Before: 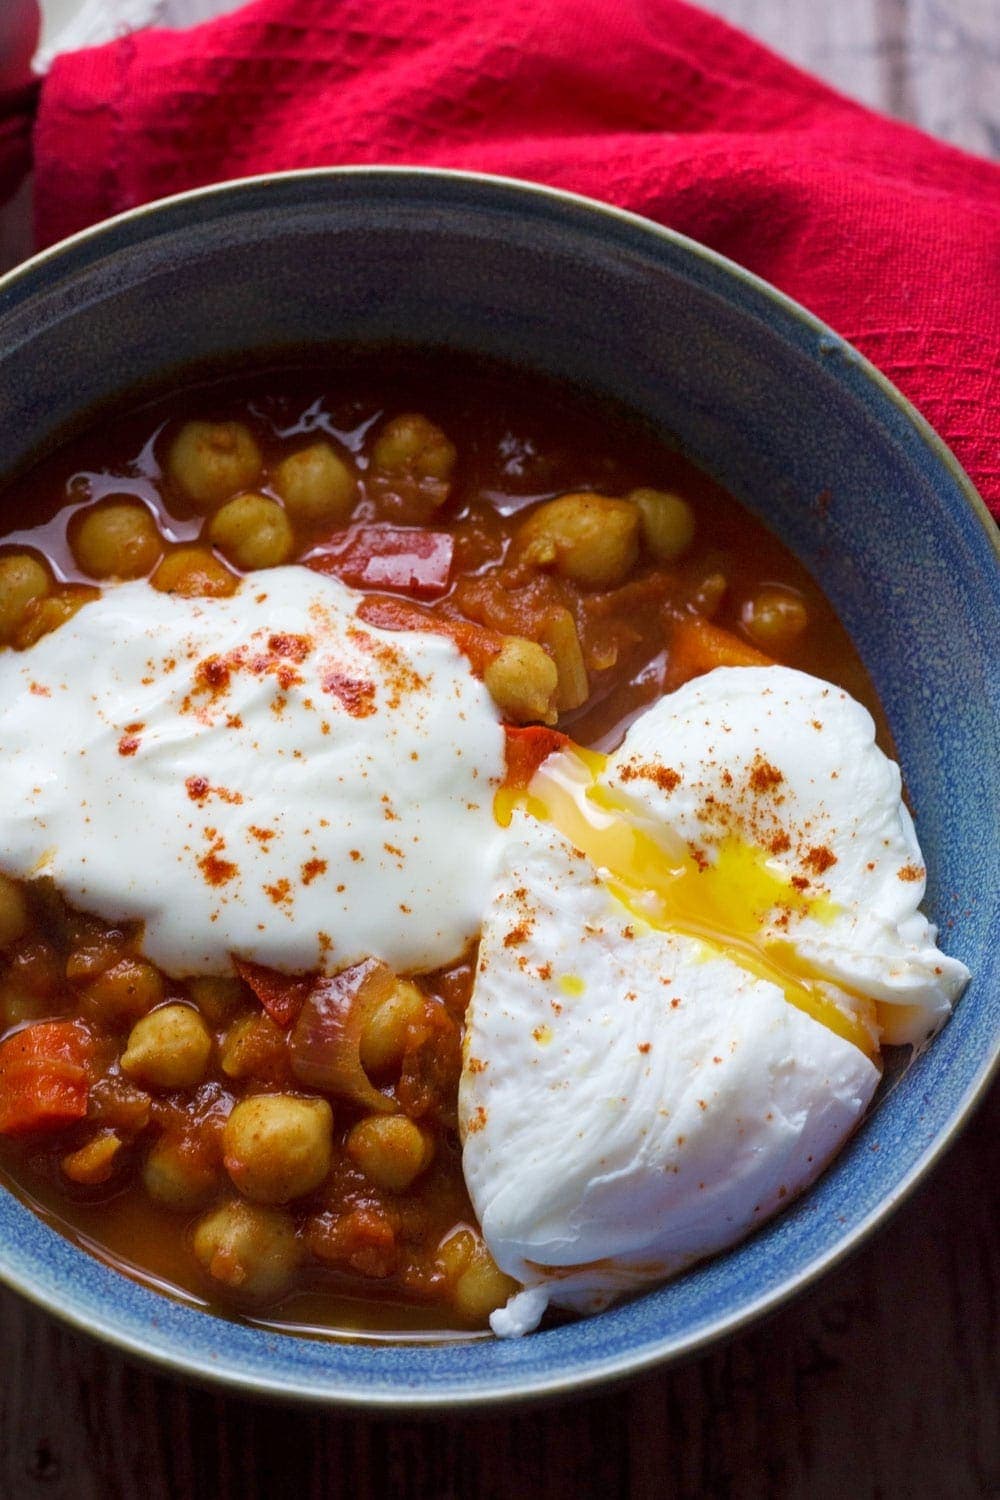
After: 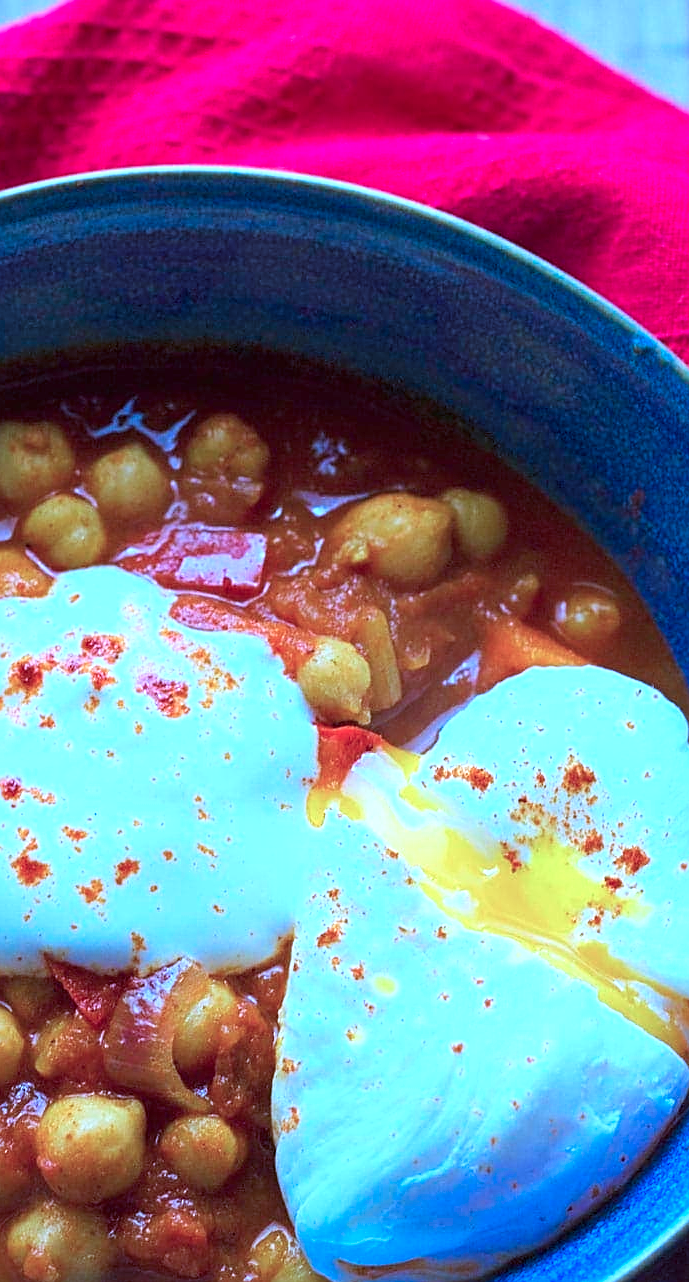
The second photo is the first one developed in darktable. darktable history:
crop: left 18.736%, right 12.274%, bottom 14.478%
sharpen: on, module defaults
exposure: black level correction 0, exposure 0.696 EV, compensate highlight preservation false
tone curve: curves: ch0 [(0, 0) (0.003, 0.003) (0.011, 0.011) (0.025, 0.026) (0.044, 0.046) (0.069, 0.071) (0.1, 0.103) (0.136, 0.14) (0.177, 0.183) (0.224, 0.231) (0.277, 0.286) (0.335, 0.346) (0.399, 0.412) (0.468, 0.483) (0.543, 0.56) (0.623, 0.643) (0.709, 0.732) (0.801, 0.826) (0.898, 0.917) (1, 1)], preserve colors none
color calibration: output R [0.972, 0.068, -0.094, 0], output G [-0.178, 1.216, -0.086, 0], output B [0.095, -0.136, 0.98, 0], illuminant as shot in camera, x 0.443, y 0.414, temperature 2872.16 K
tone equalizer: edges refinement/feathering 500, mask exposure compensation -1.57 EV, preserve details no
color zones: curves: ch0 [(0, 0.5) (0.143, 0.5) (0.286, 0.5) (0.429, 0.5) (0.571, 0.5) (0.714, 0.476) (0.857, 0.5) (1, 0.5)]; ch2 [(0, 0.5) (0.143, 0.5) (0.286, 0.5) (0.429, 0.5) (0.571, 0.5) (0.714, 0.487) (0.857, 0.5) (1, 0.5)]
